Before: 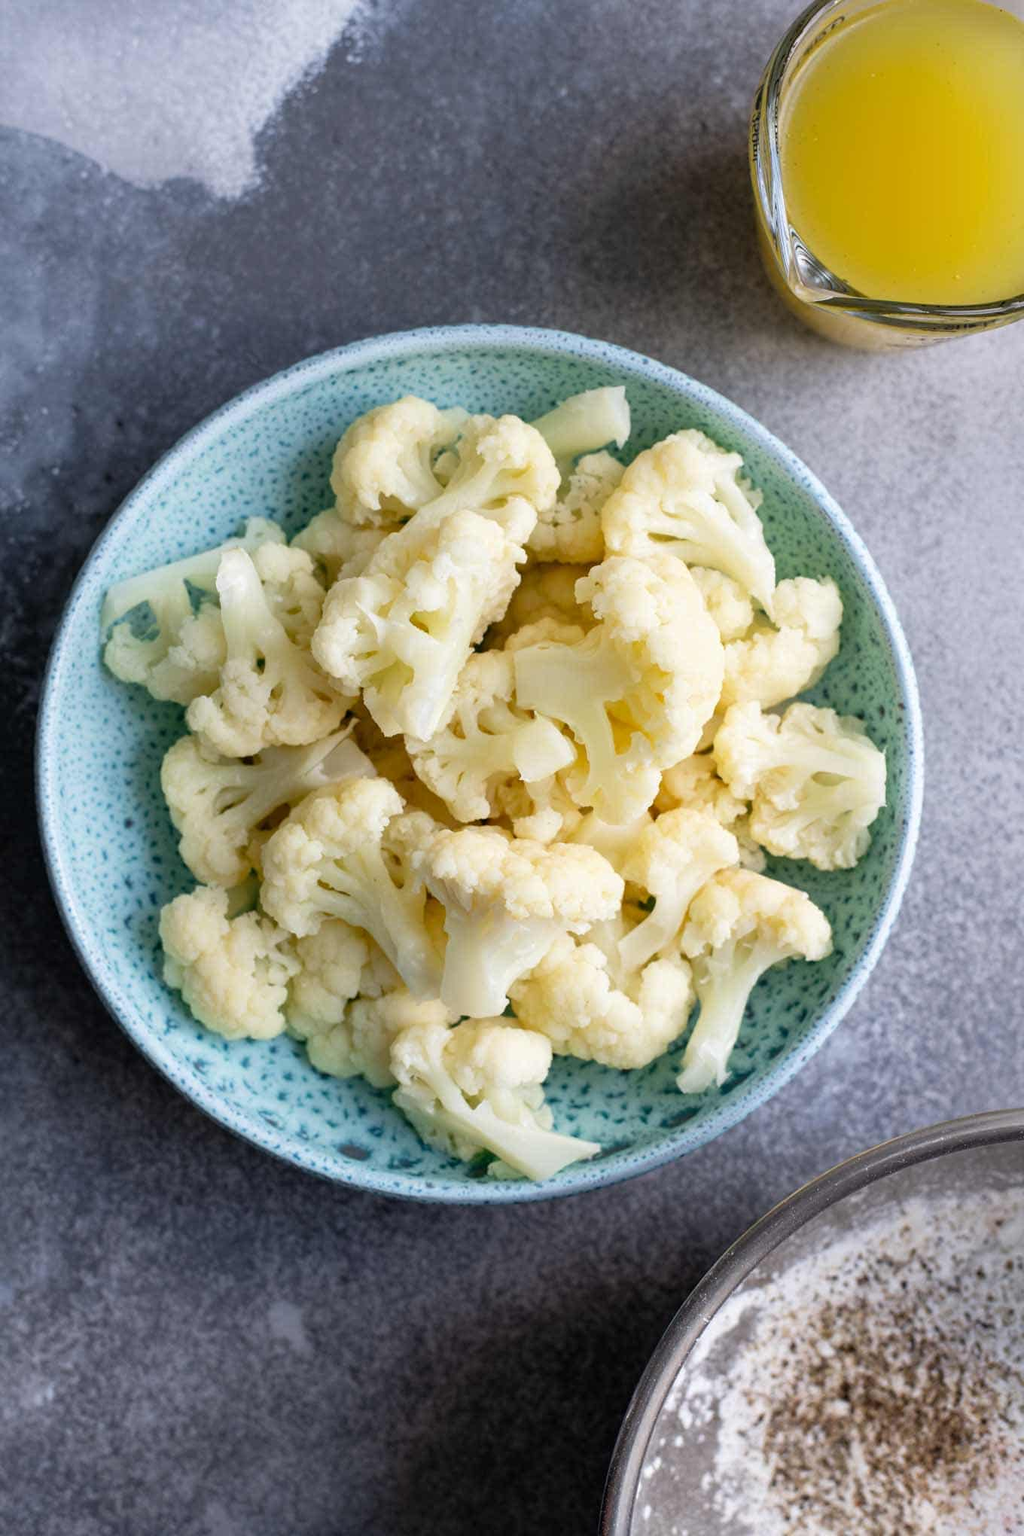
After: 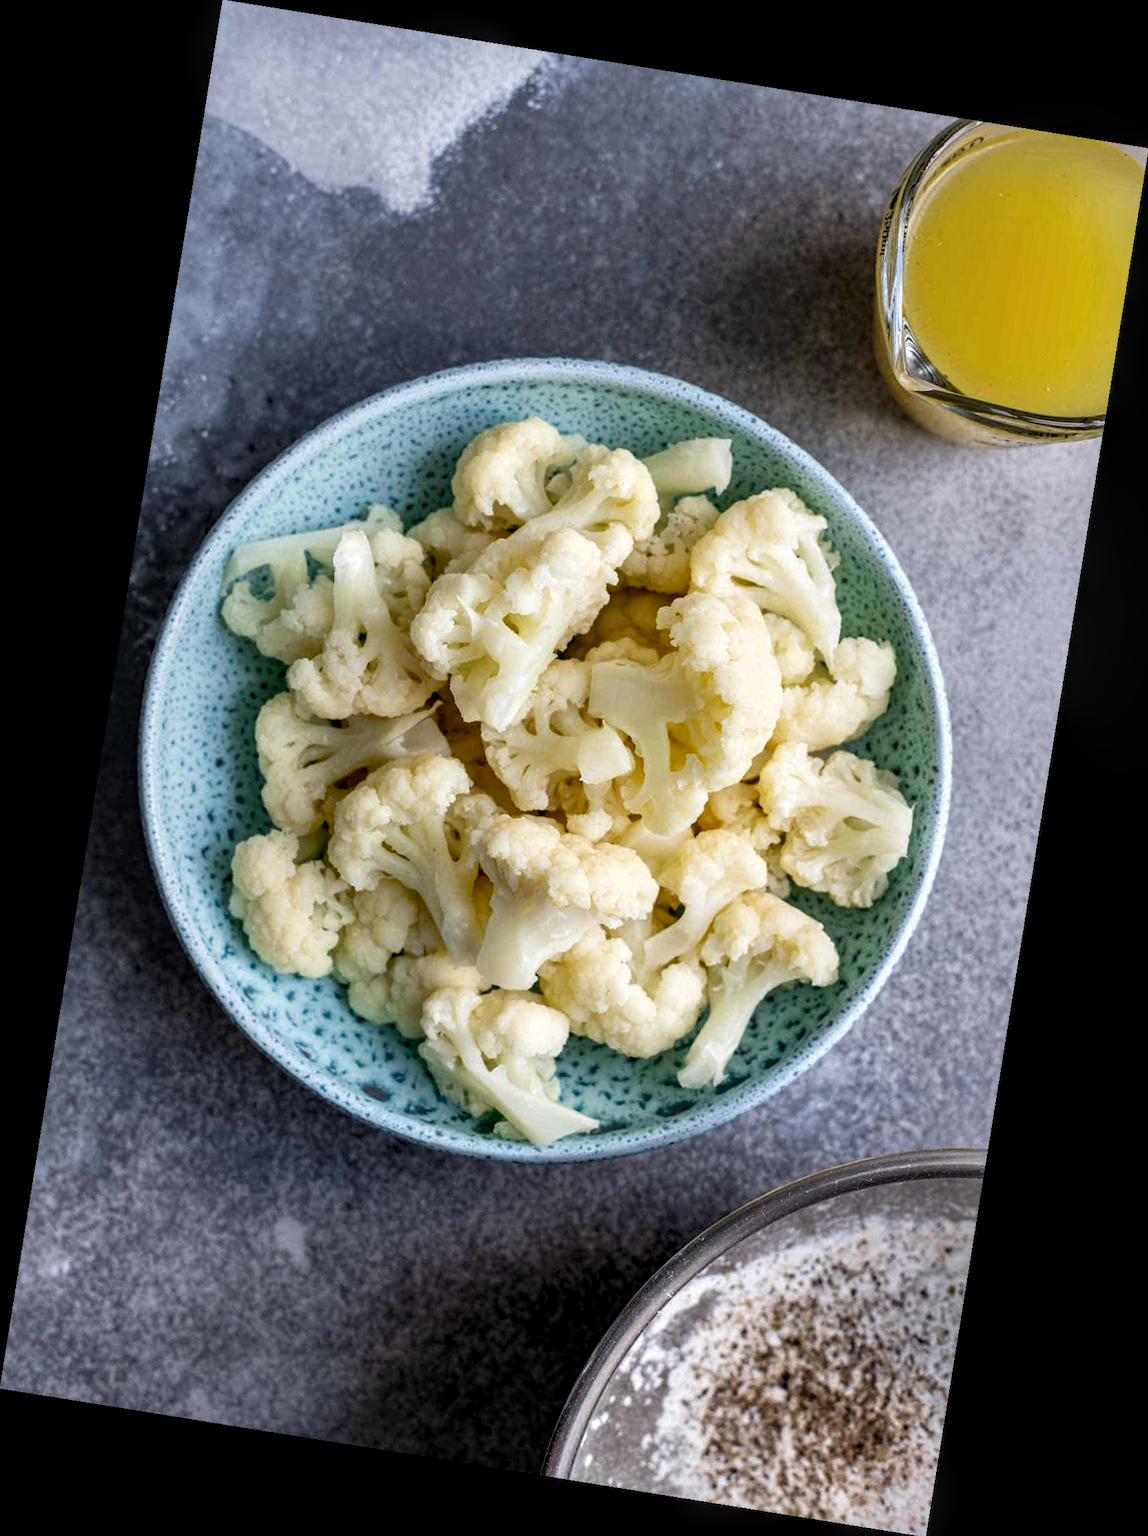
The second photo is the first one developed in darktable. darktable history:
exposure: exposure -0.177 EV, compensate highlight preservation false
local contrast: detail 150%
rotate and perspective: rotation 9.12°, automatic cropping off
shadows and highlights: shadows 20.55, highlights -20.99, soften with gaussian
